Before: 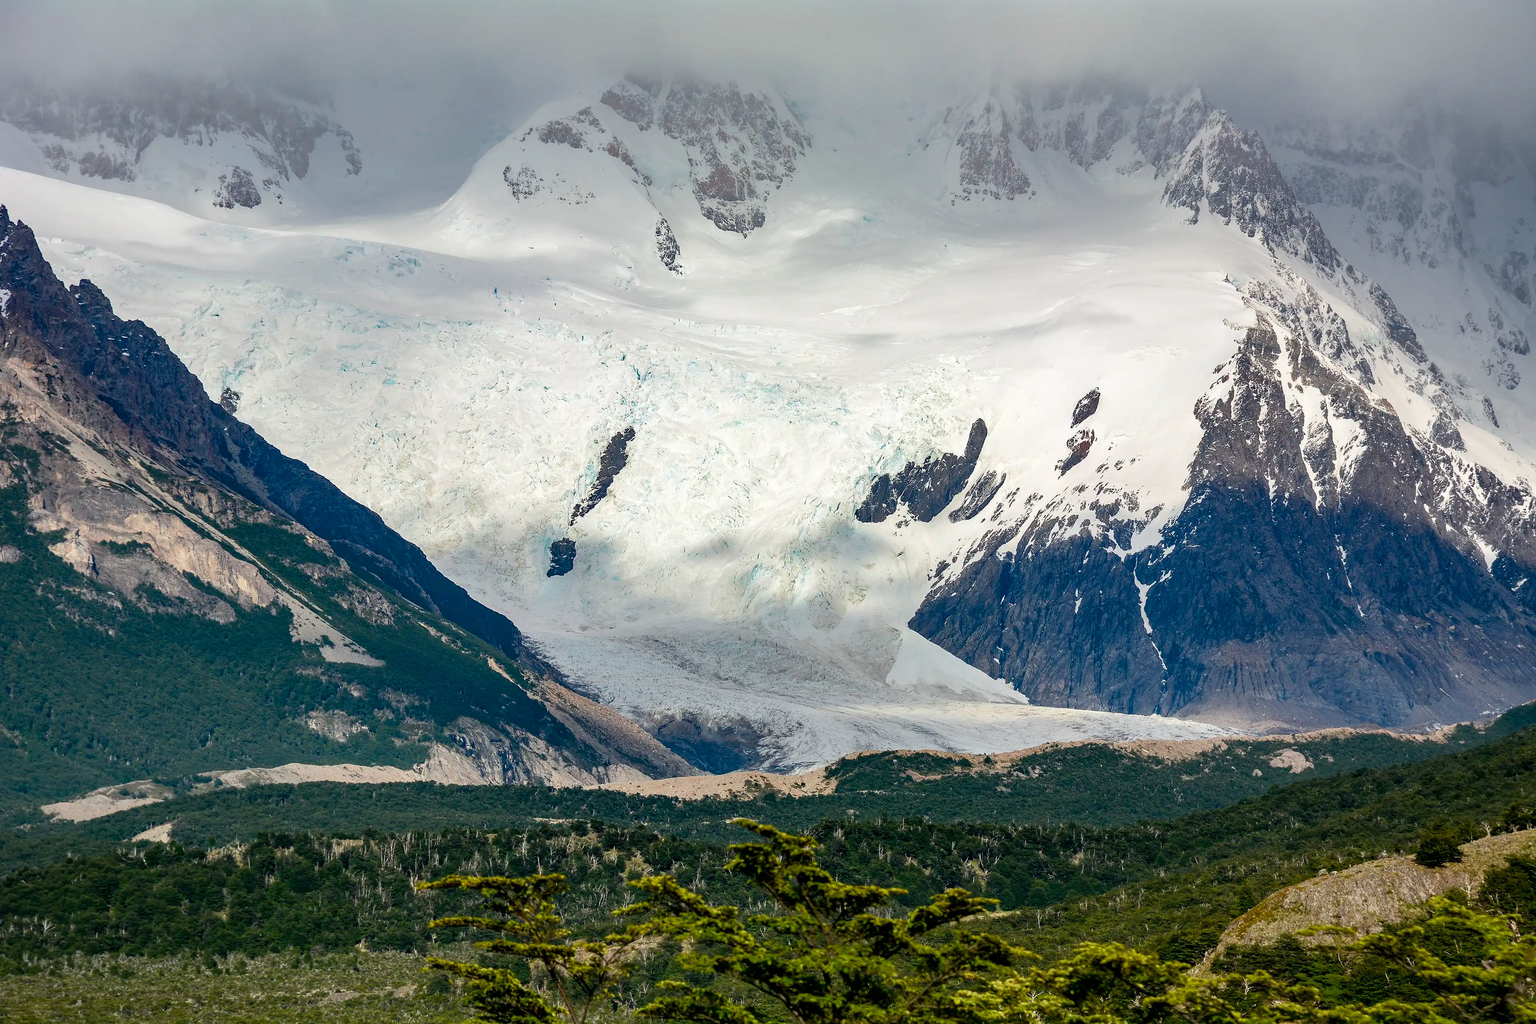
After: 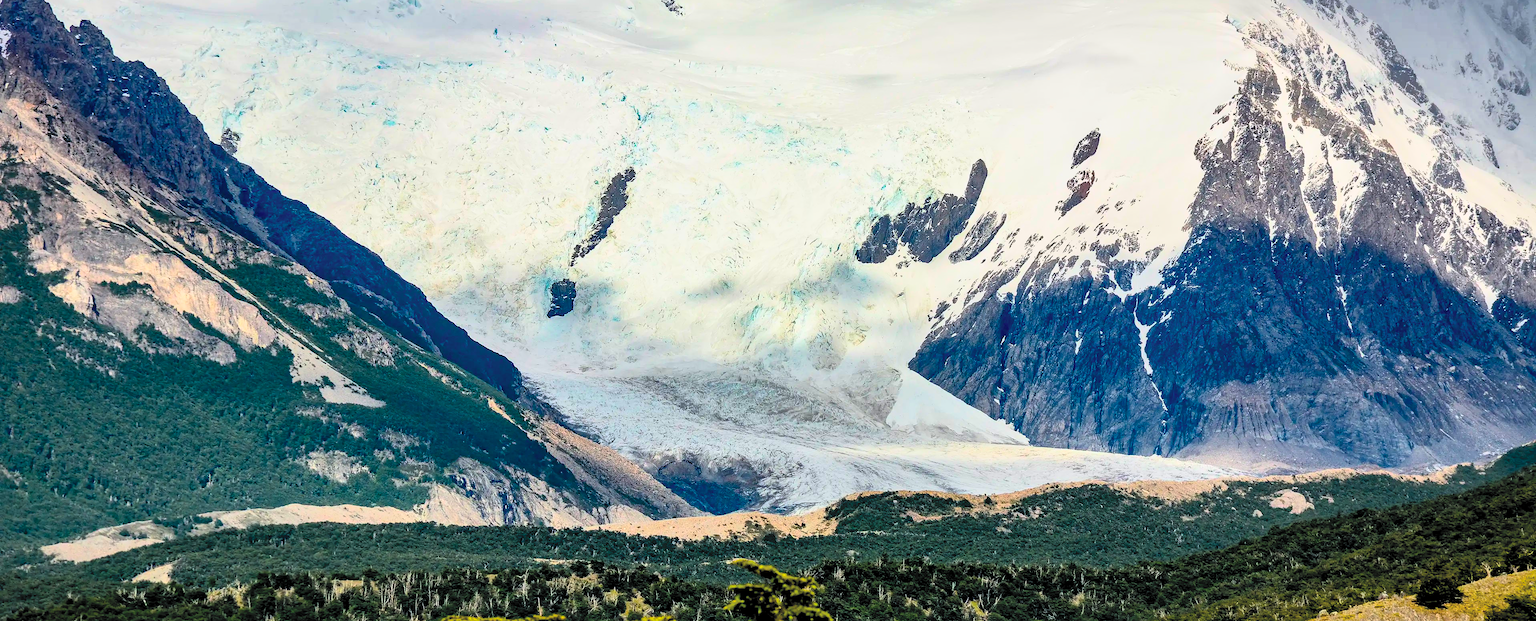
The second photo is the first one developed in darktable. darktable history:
shadows and highlights: shadows 40, highlights -60
crop and rotate: top 25.357%, bottom 13.942%
color balance: mode lift, gamma, gain (sRGB)
contrast brightness saturation: contrast 0.43, brightness 0.56, saturation -0.19
color balance rgb: perceptual saturation grading › global saturation 30%, global vibrance 20%
local contrast: mode bilateral grid, contrast 20, coarseness 50, detail 120%, midtone range 0.2
filmic rgb: black relative exposure -7.75 EV, white relative exposure 4.4 EV, threshold 3 EV, target black luminance 0%, hardness 3.76, latitude 50.51%, contrast 1.074, highlights saturation mix 10%, shadows ↔ highlights balance -0.22%, color science v4 (2020), enable highlight reconstruction true
